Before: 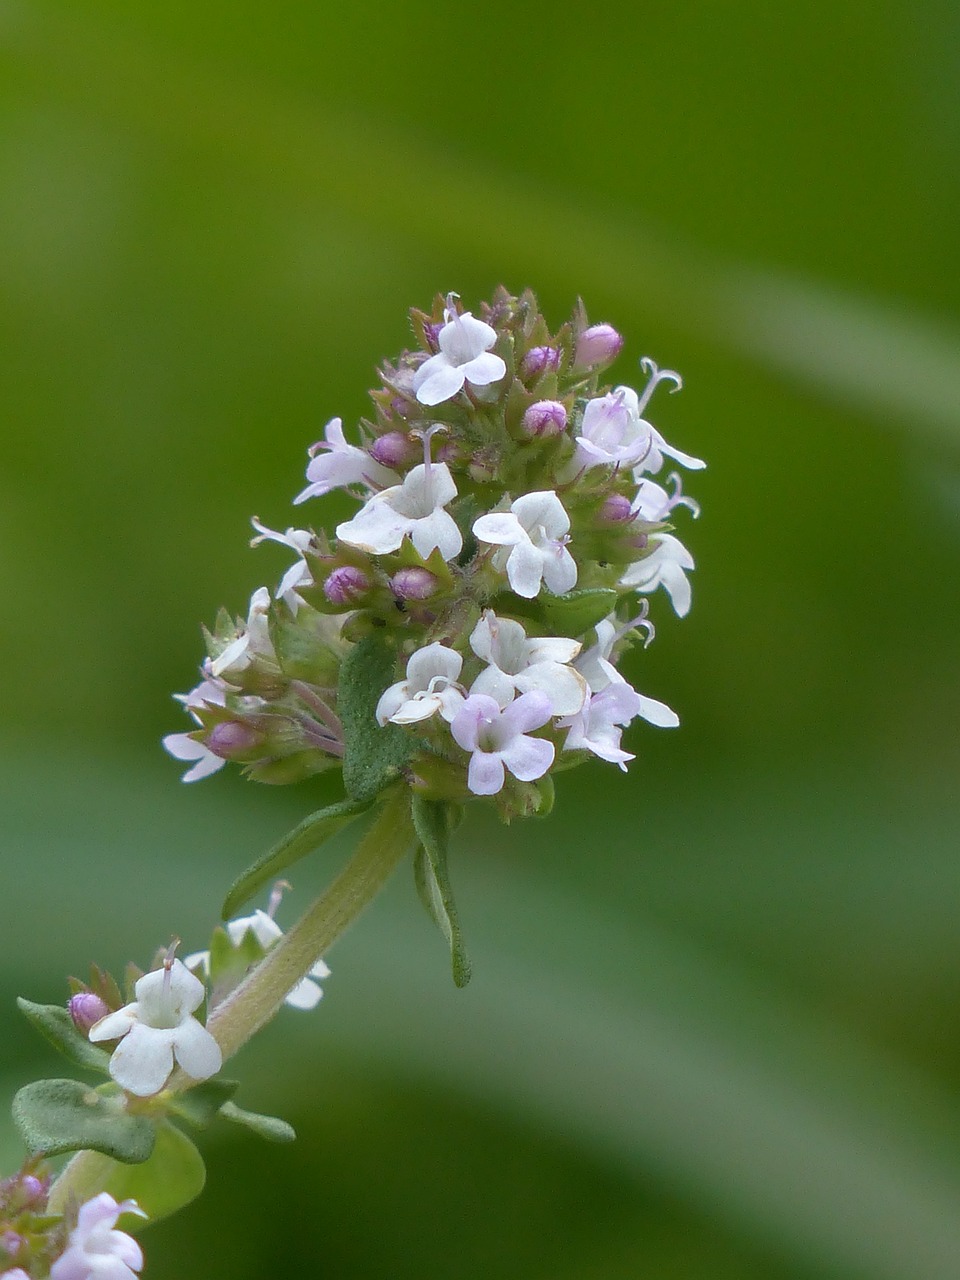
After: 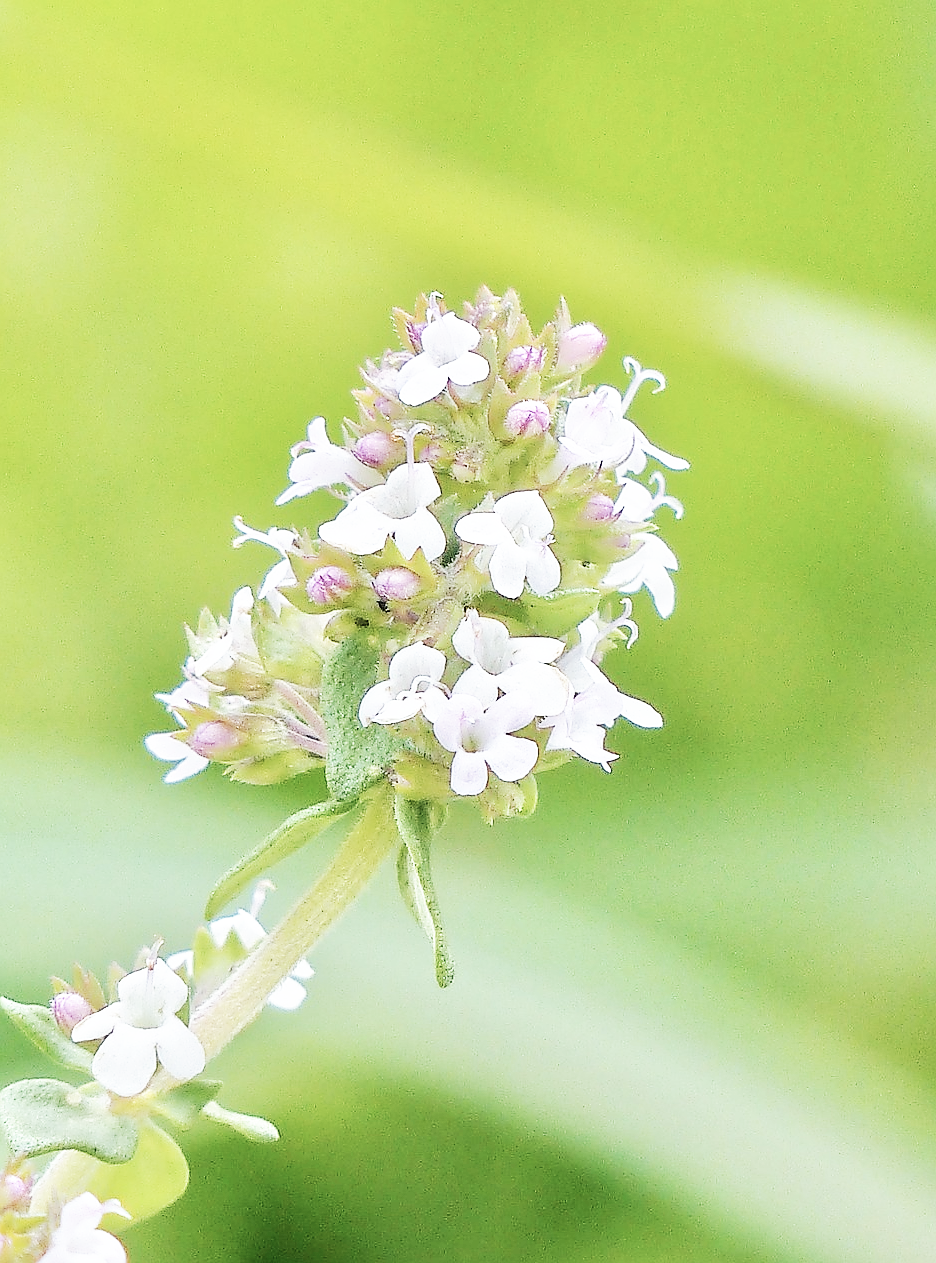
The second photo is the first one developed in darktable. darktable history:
crop and rotate: left 1.774%, right 0.633%, bottom 1.28%
base curve: curves: ch0 [(0, 0) (0.007, 0.004) (0.027, 0.03) (0.046, 0.07) (0.207, 0.54) (0.442, 0.872) (0.673, 0.972) (1, 1)], preserve colors none
contrast brightness saturation: contrast 0.1, saturation -0.36
sharpen: radius 1.4, amount 1.25, threshold 0.7
tone equalizer: -7 EV 0.15 EV, -6 EV 0.6 EV, -5 EV 1.15 EV, -4 EV 1.33 EV, -3 EV 1.15 EV, -2 EV 0.6 EV, -1 EV 0.15 EV, mask exposure compensation -0.5 EV
